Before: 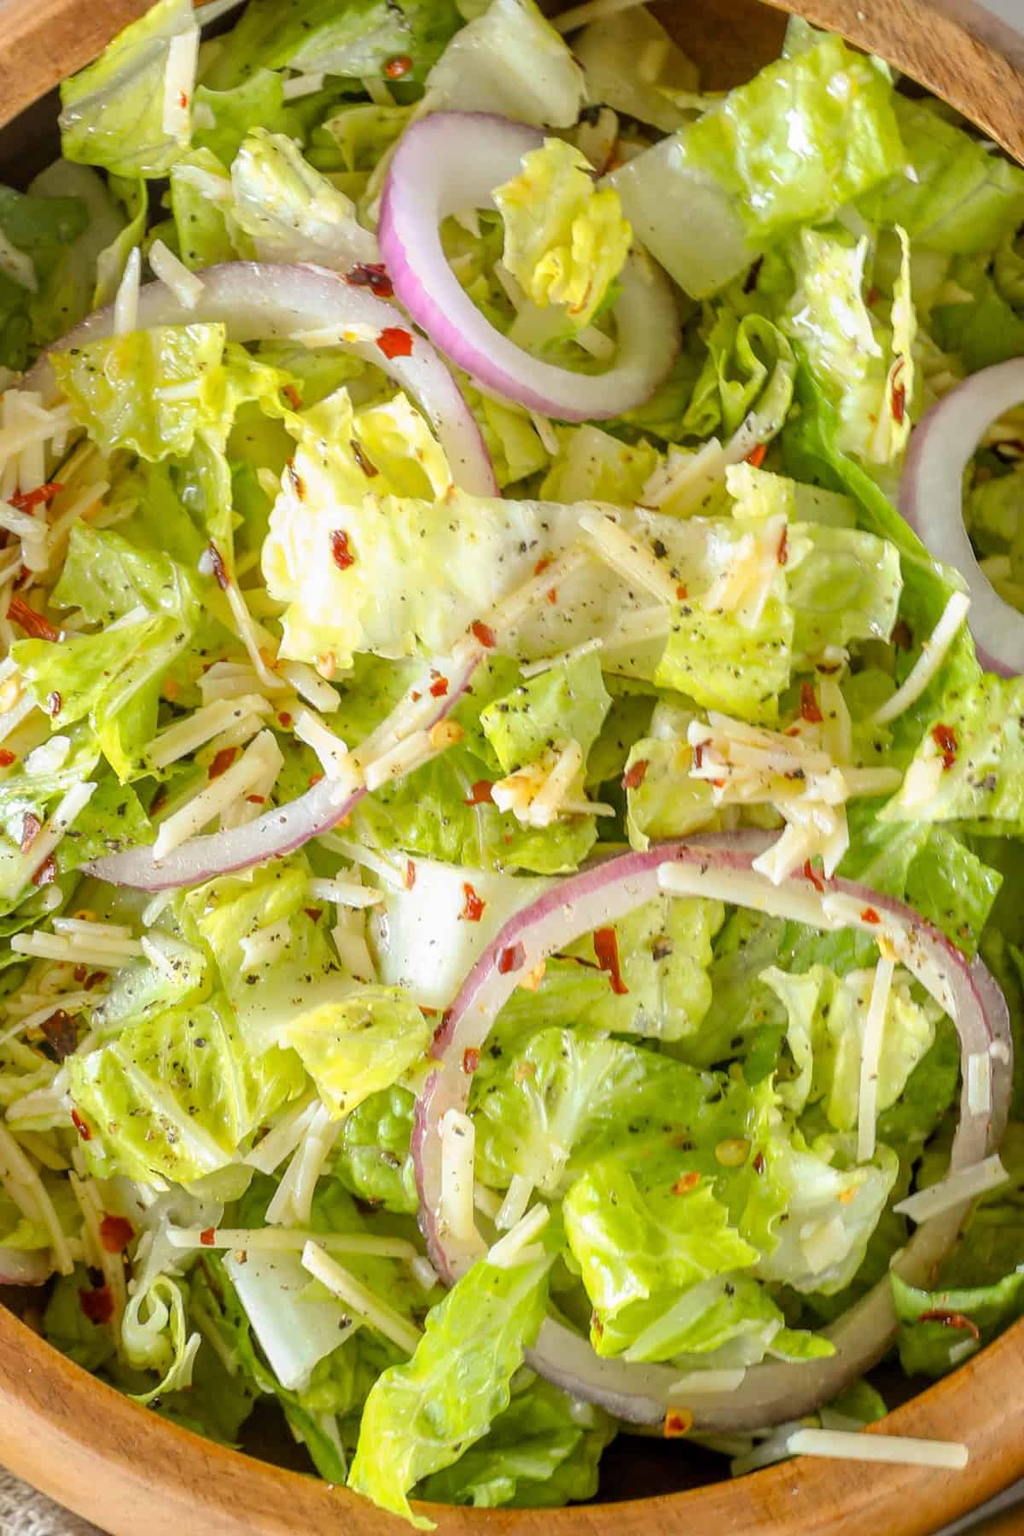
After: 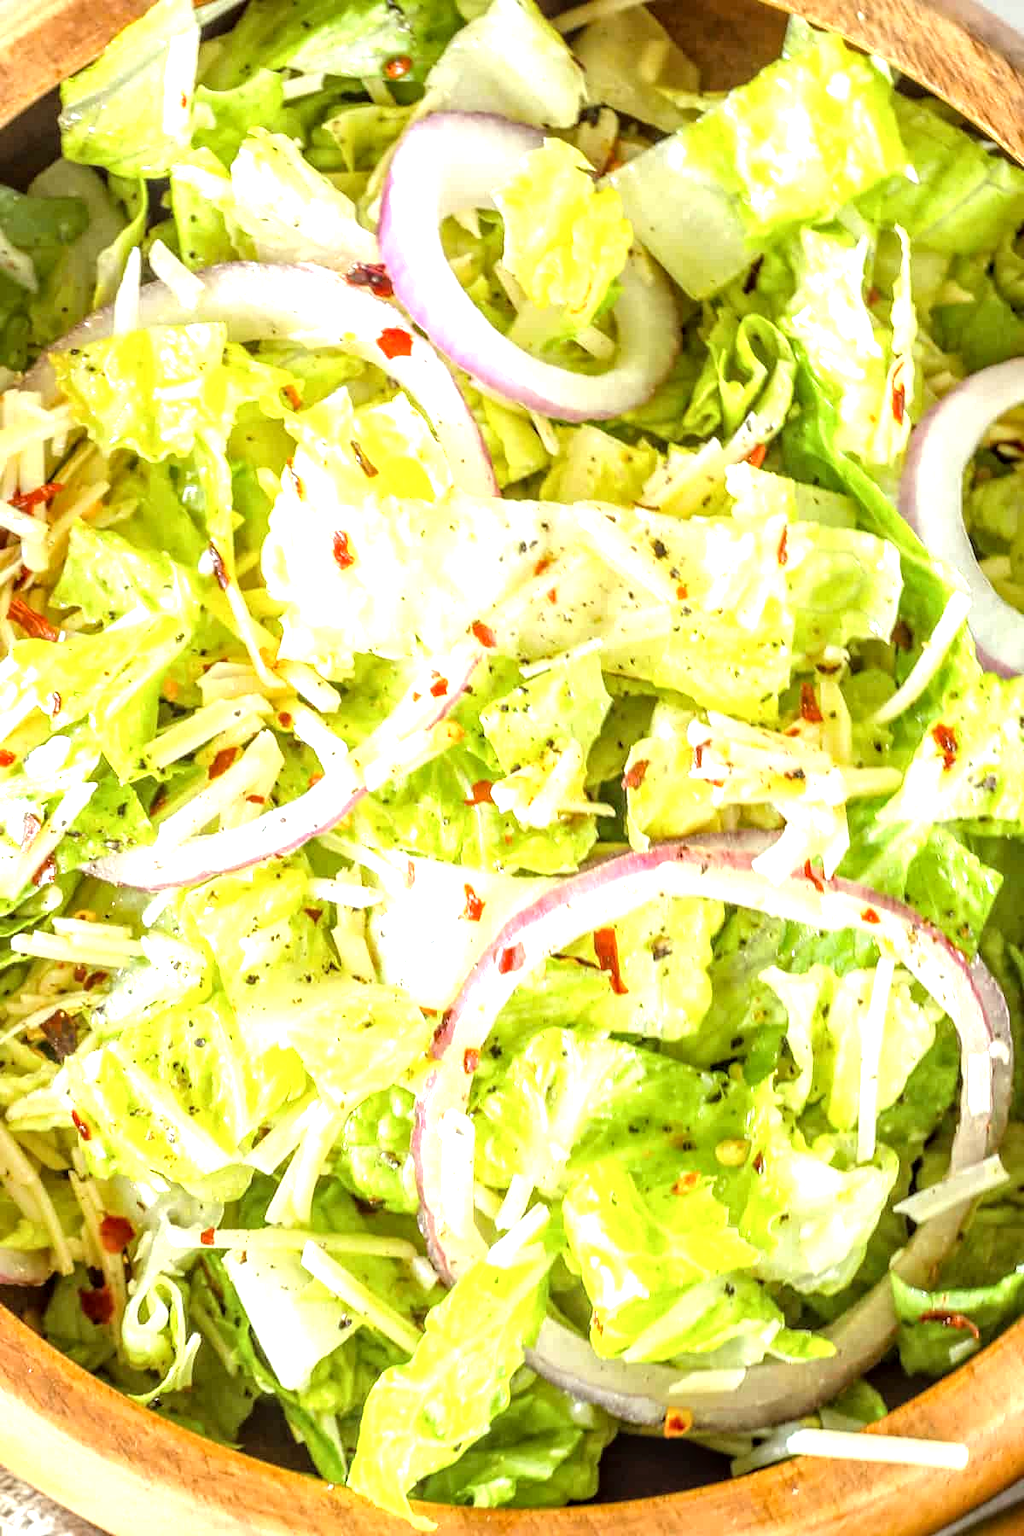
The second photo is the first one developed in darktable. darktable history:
exposure: exposure 0.761 EV, compensate highlight preservation false
local contrast: detail 130%
tone equalizer: -8 EV -0.434 EV, -7 EV -0.381 EV, -6 EV -0.295 EV, -5 EV -0.249 EV, -3 EV 0.211 EV, -2 EV 0.323 EV, -1 EV 0.386 EV, +0 EV 0.409 EV, mask exposure compensation -0.501 EV
color correction: highlights a* -2.92, highlights b* -2.34, shadows a* 1.95, shadows b* 3
